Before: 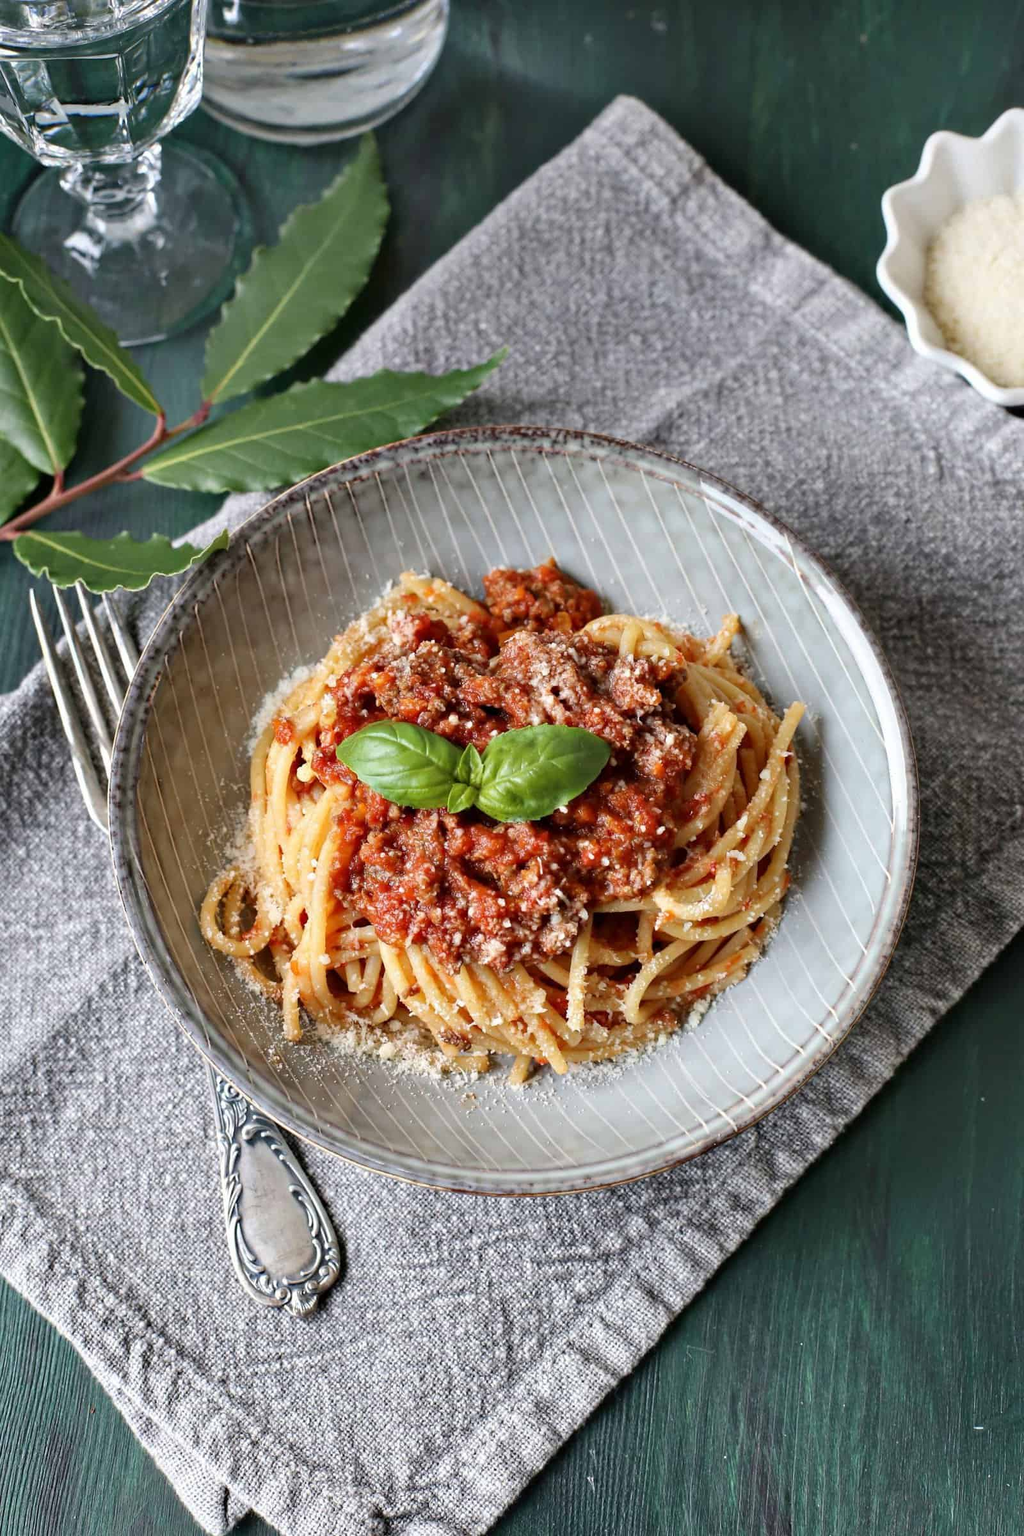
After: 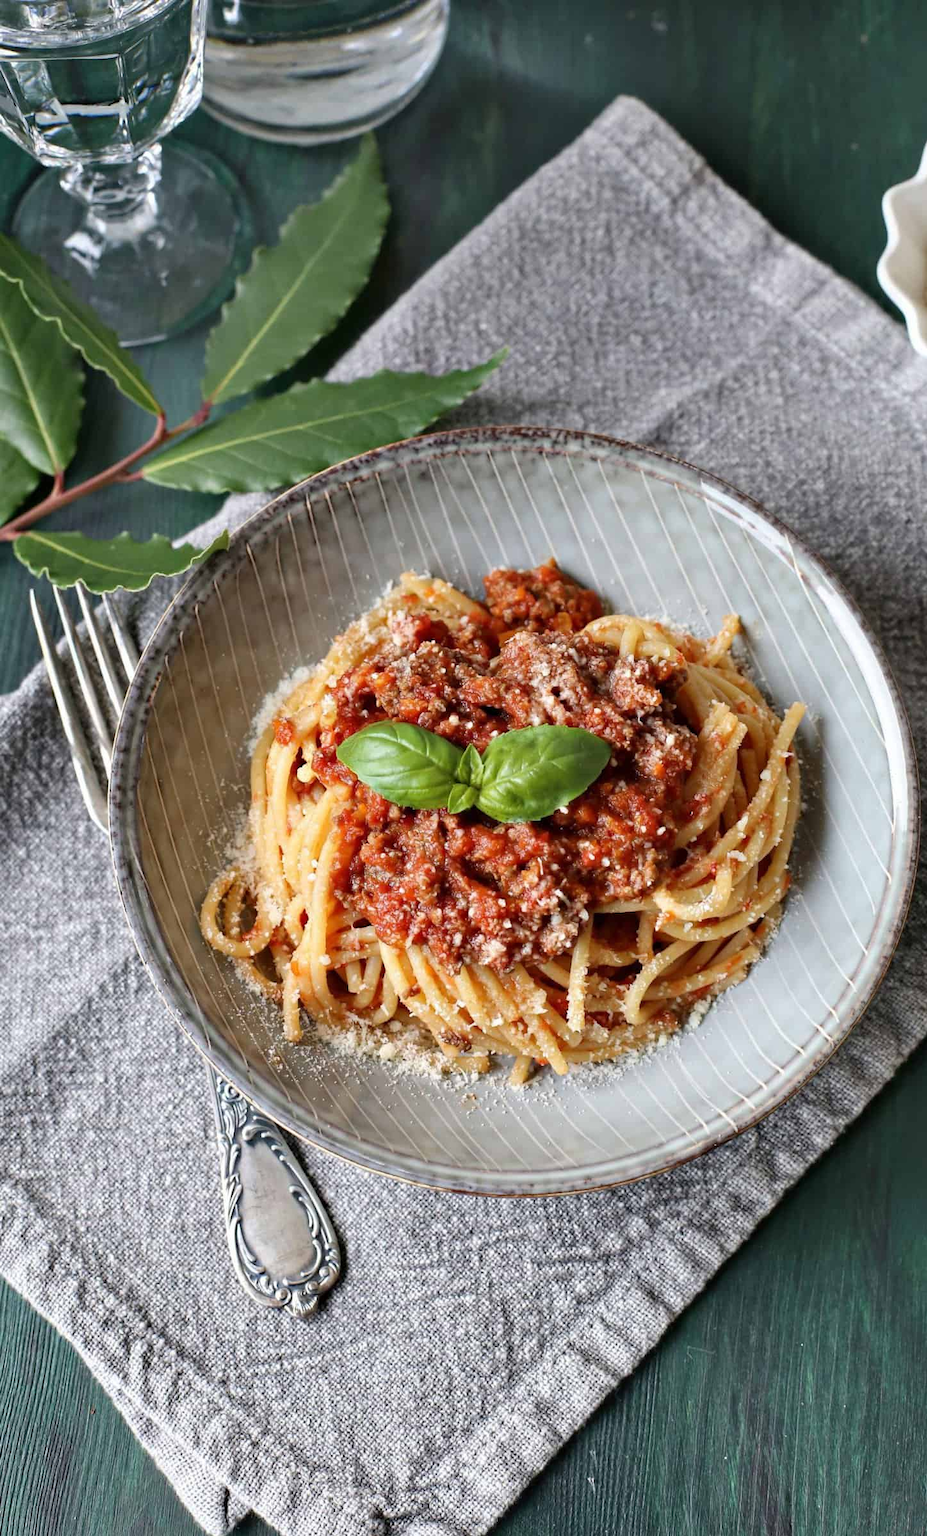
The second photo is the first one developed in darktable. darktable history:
crop: right 9.482%, bottom 0.016%
